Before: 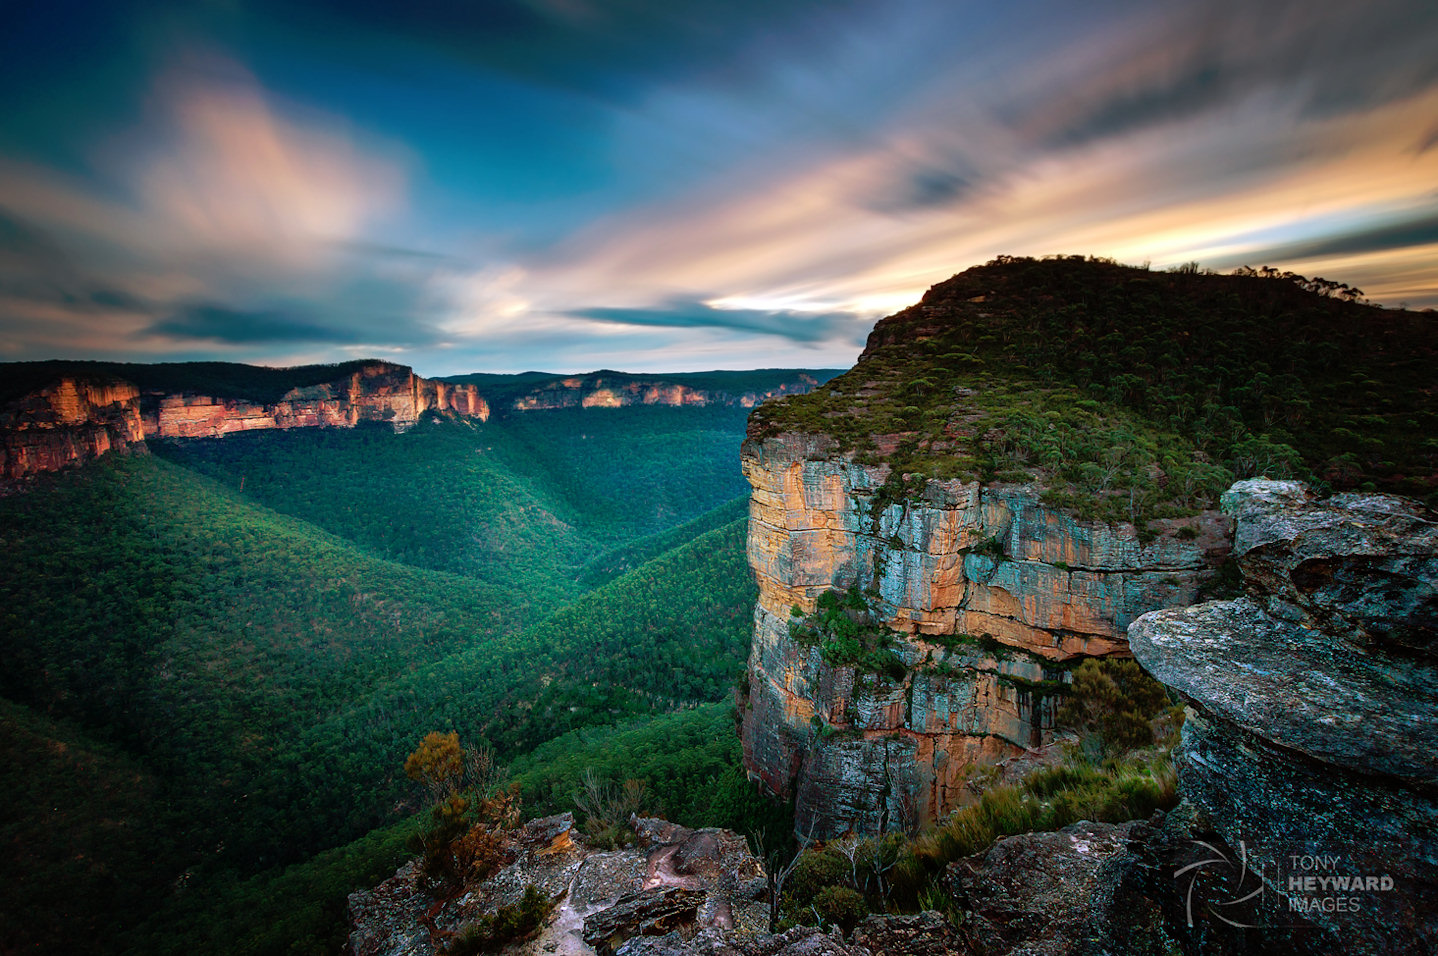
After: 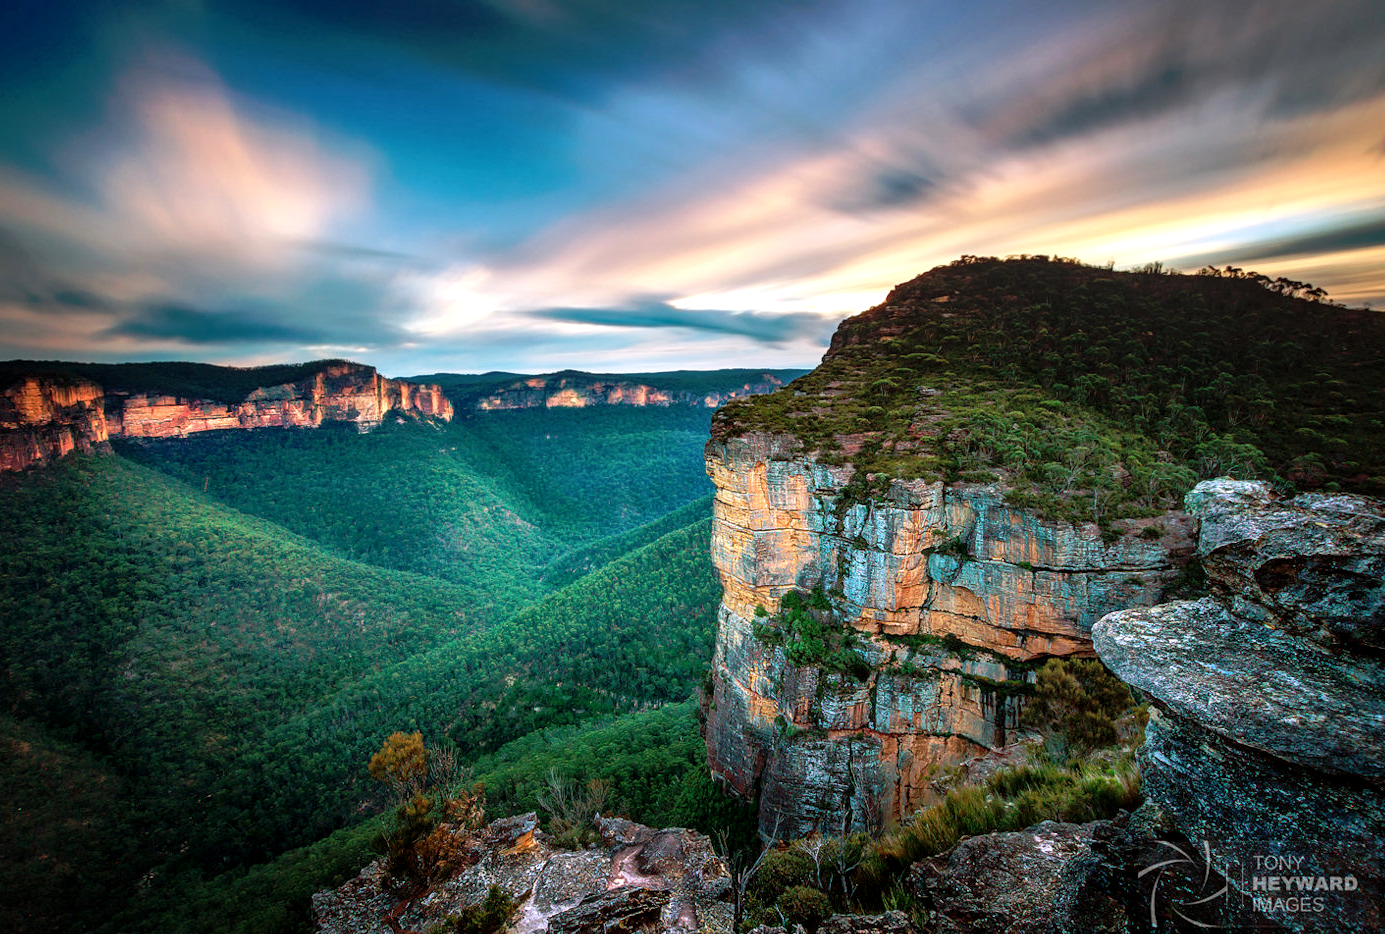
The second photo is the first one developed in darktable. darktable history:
exposure: exposure 0.493 EV, compensate highlight preservation false
local contrast: on, module defaults
crop and rotate: left 2.536%, right 1.107%, bottom 2.246%
